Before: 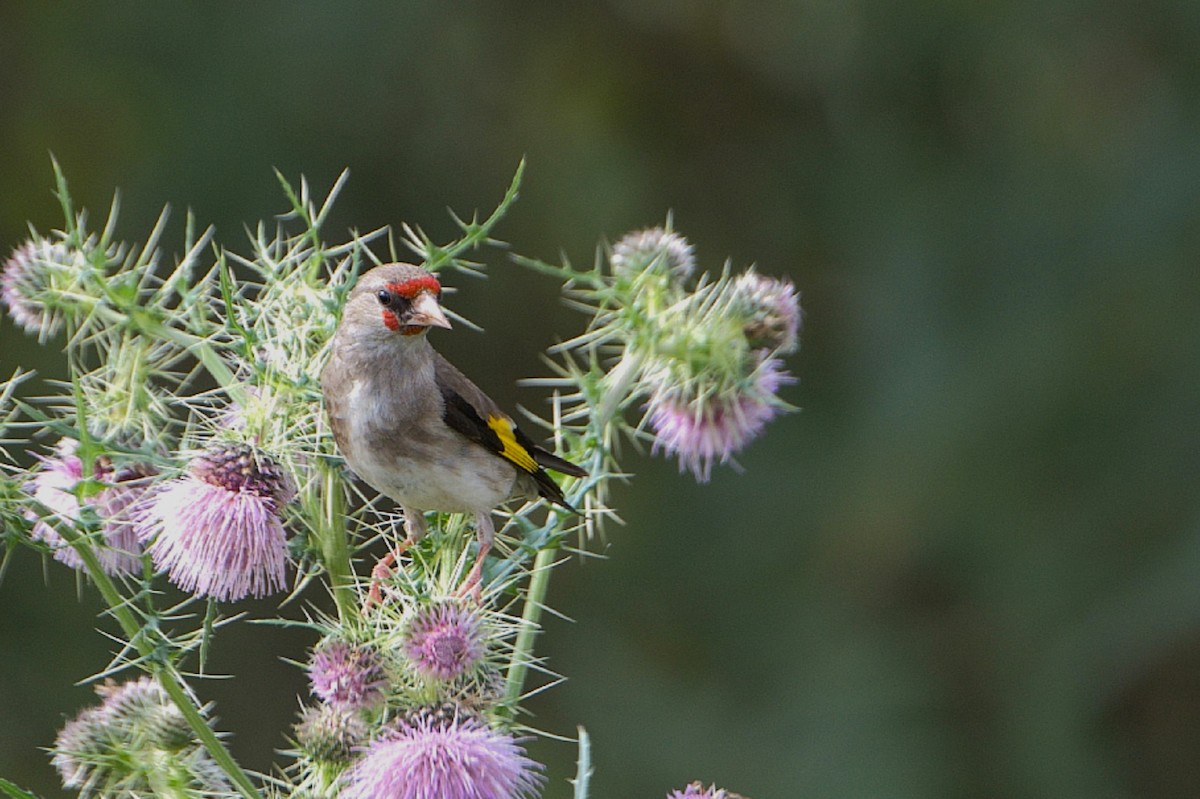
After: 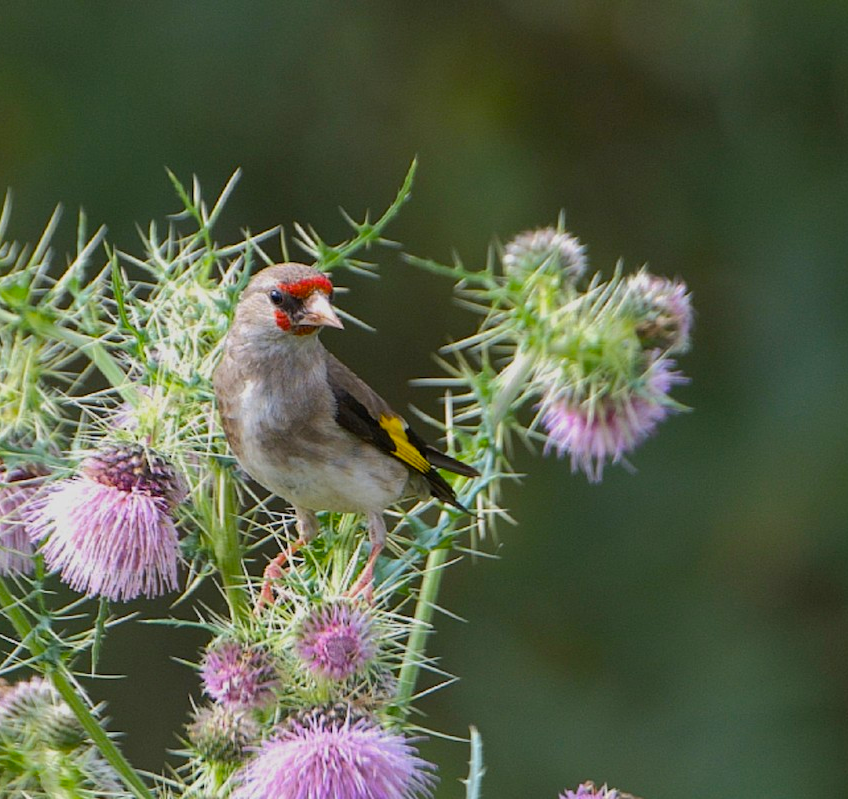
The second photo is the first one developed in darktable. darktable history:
color balance rgb: shadows lift › chroma 0.993%, shadows lift › hue 111.46°, perceptual saturation grading › global saturation 30.431%
crop and rotate: left 9.069%, right 20.237%
